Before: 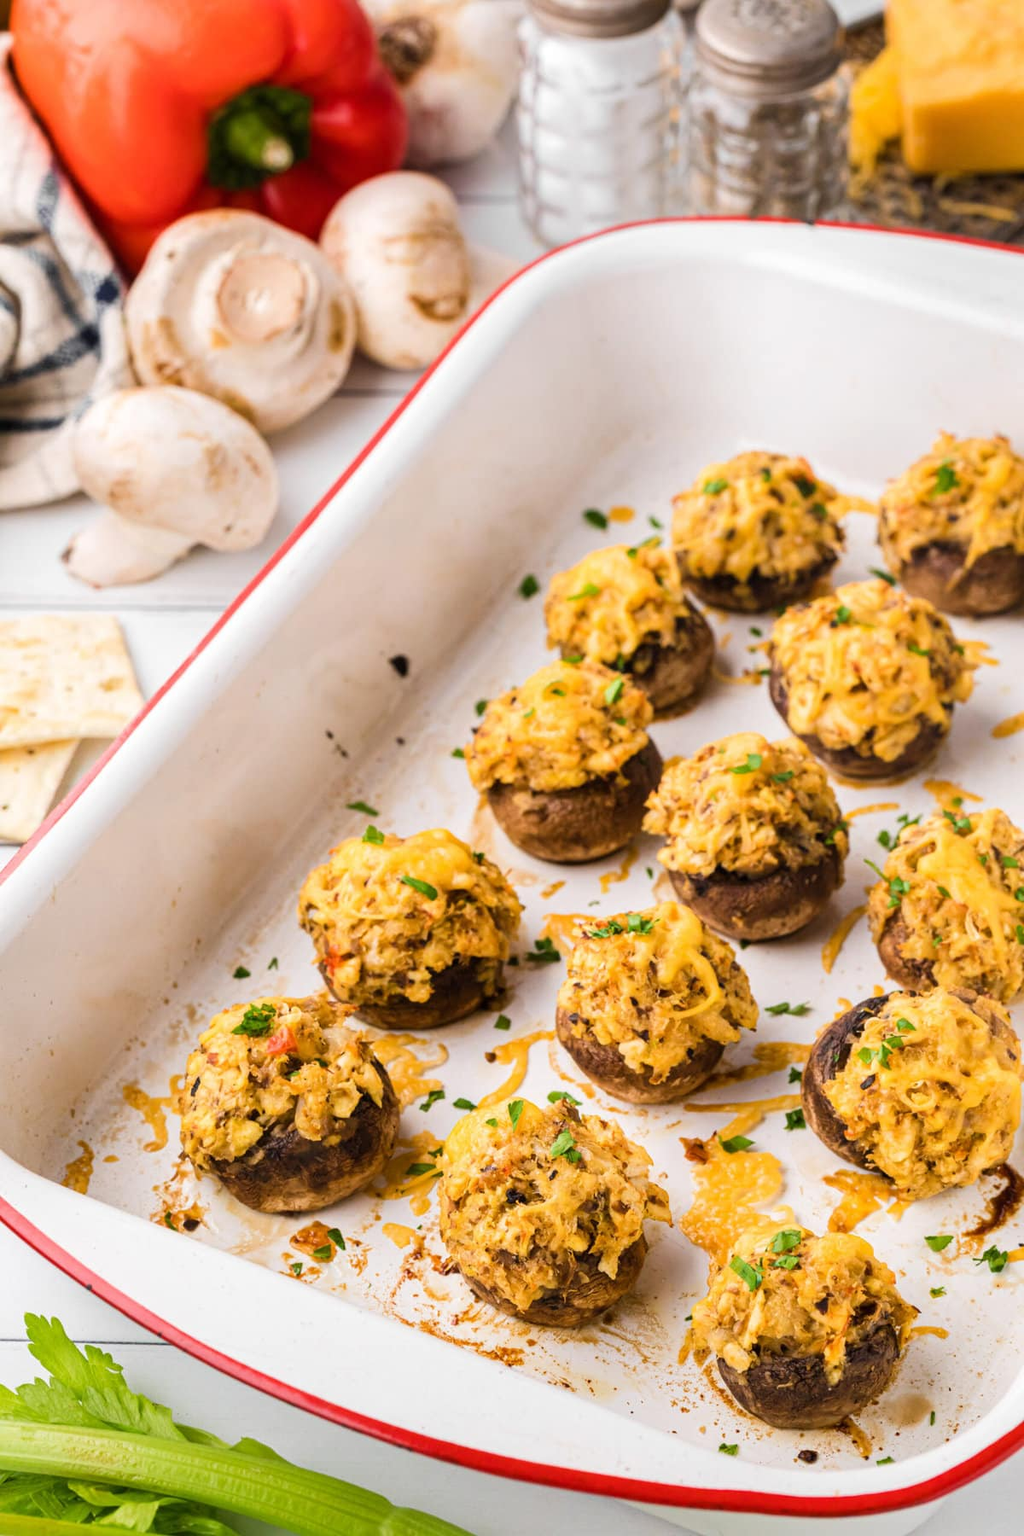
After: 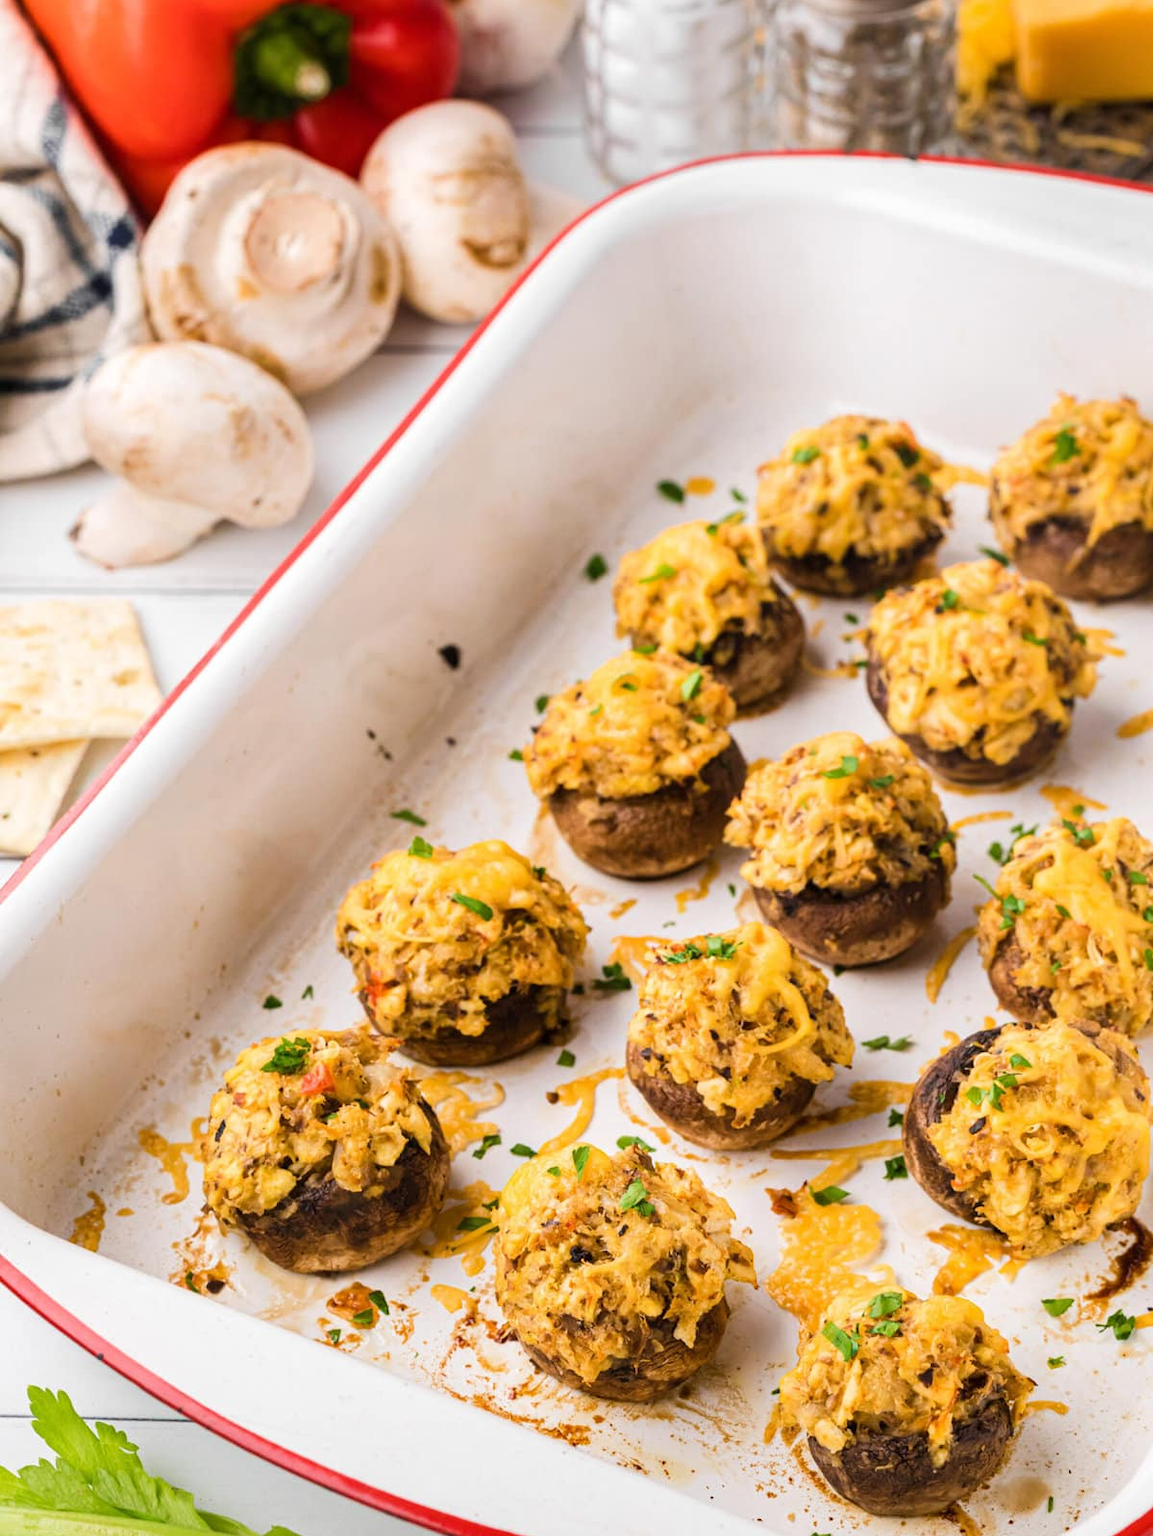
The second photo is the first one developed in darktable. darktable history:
crop and rotate: top 5.441%, bottom 5.729%
